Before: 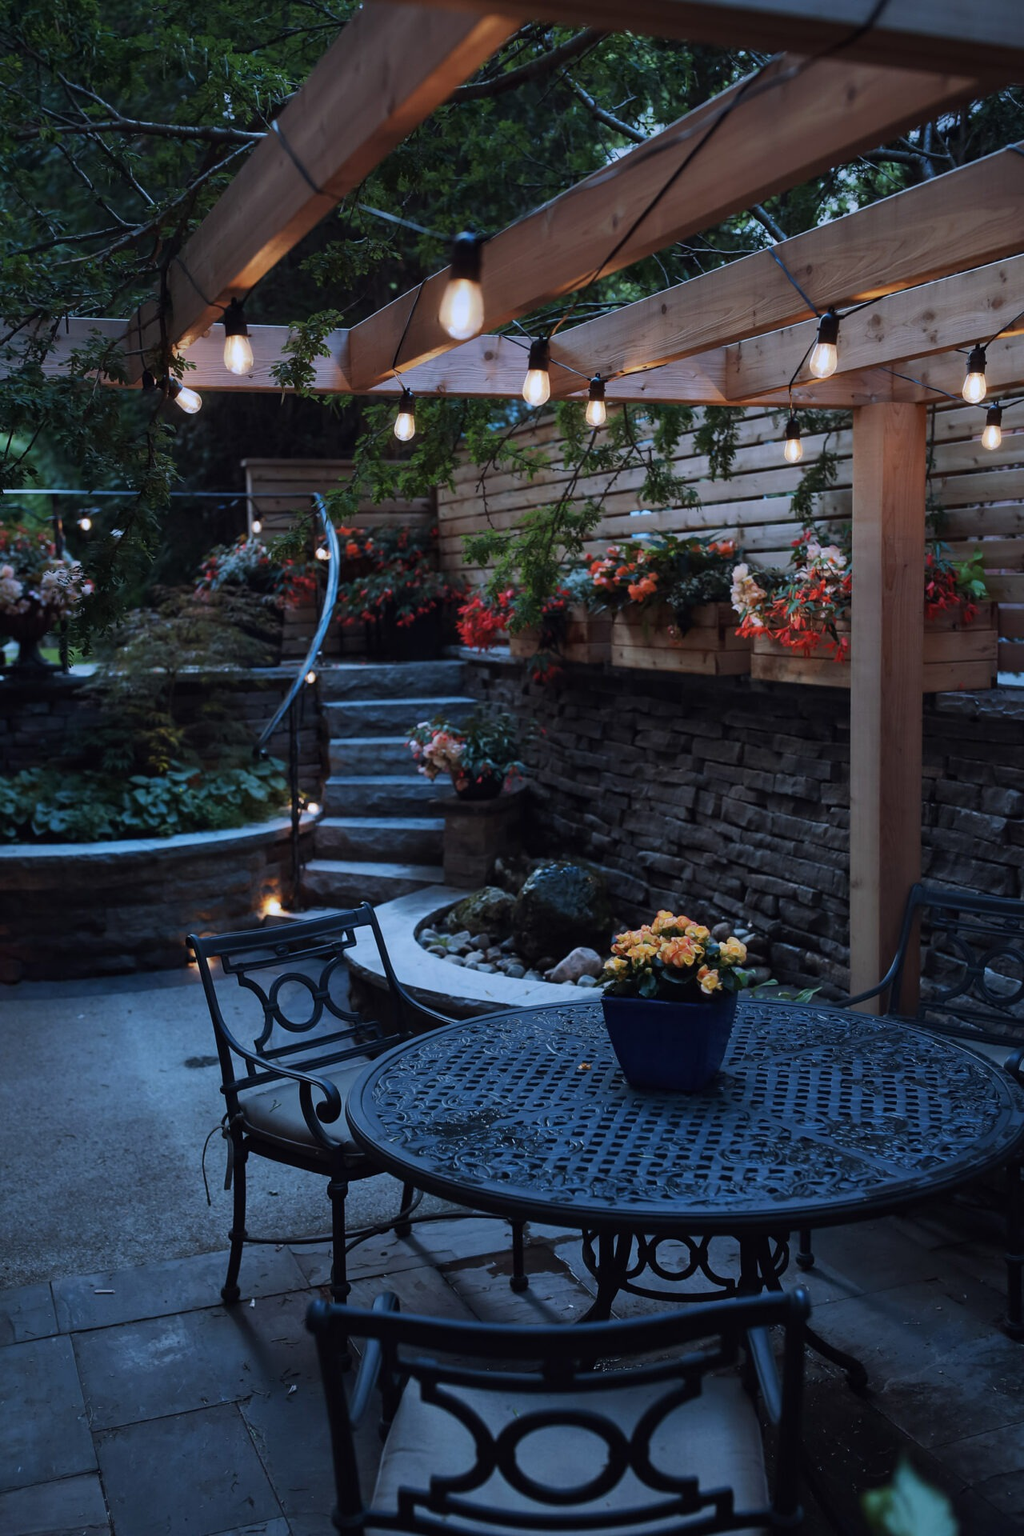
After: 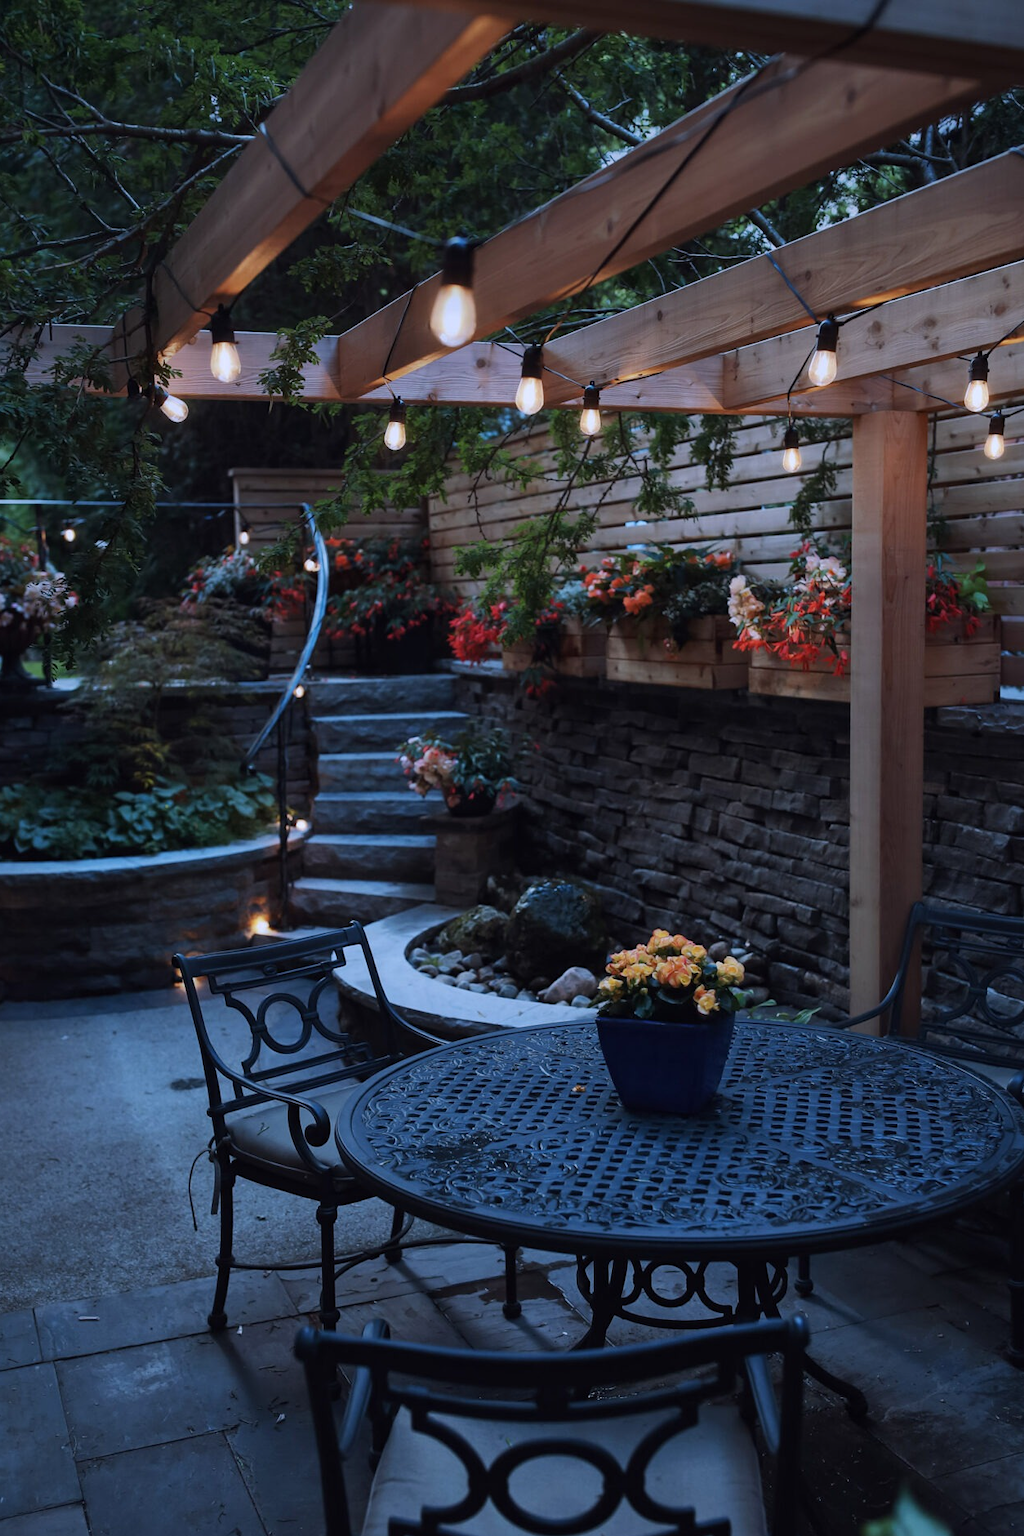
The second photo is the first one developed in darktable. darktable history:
white balance: red 1.004, blue 1.024
crop: left 1.743%, right 0.268%, bottom 2.011%
